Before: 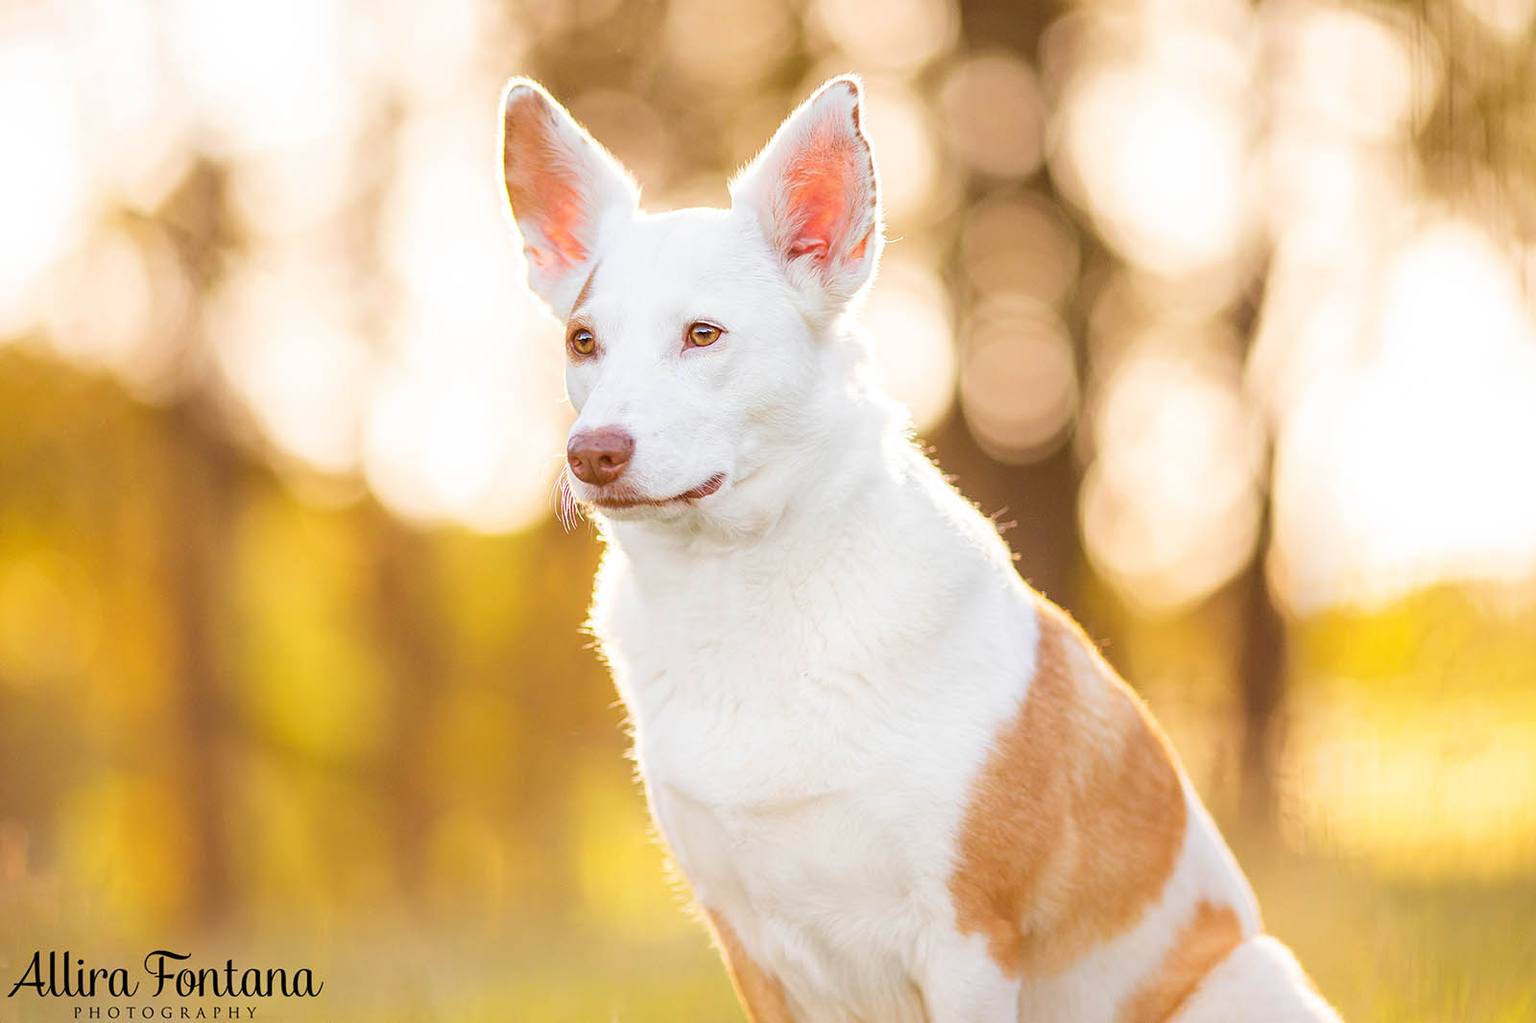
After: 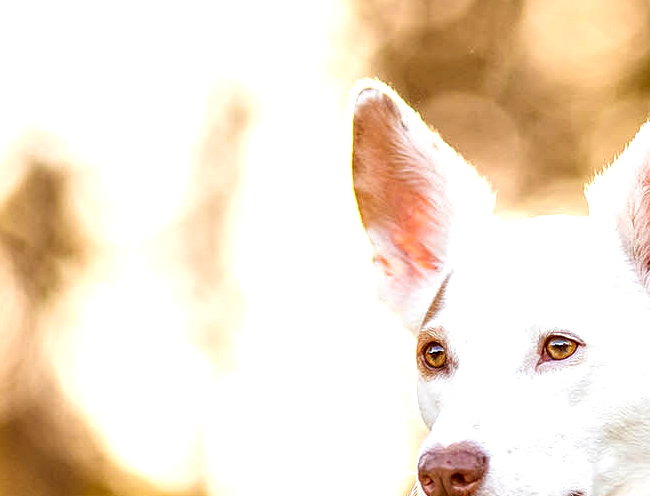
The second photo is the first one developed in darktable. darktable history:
crop and rotate: left 10.862%, top 0.106%, right 48.477%, bottom 53.29%
local contrast: highlights 64%, shadows 53%, detail 168%, midtone range 0.513
exposure: exposure 0.378 EV, compensate exposure bias true, compensate highlight preservation false
